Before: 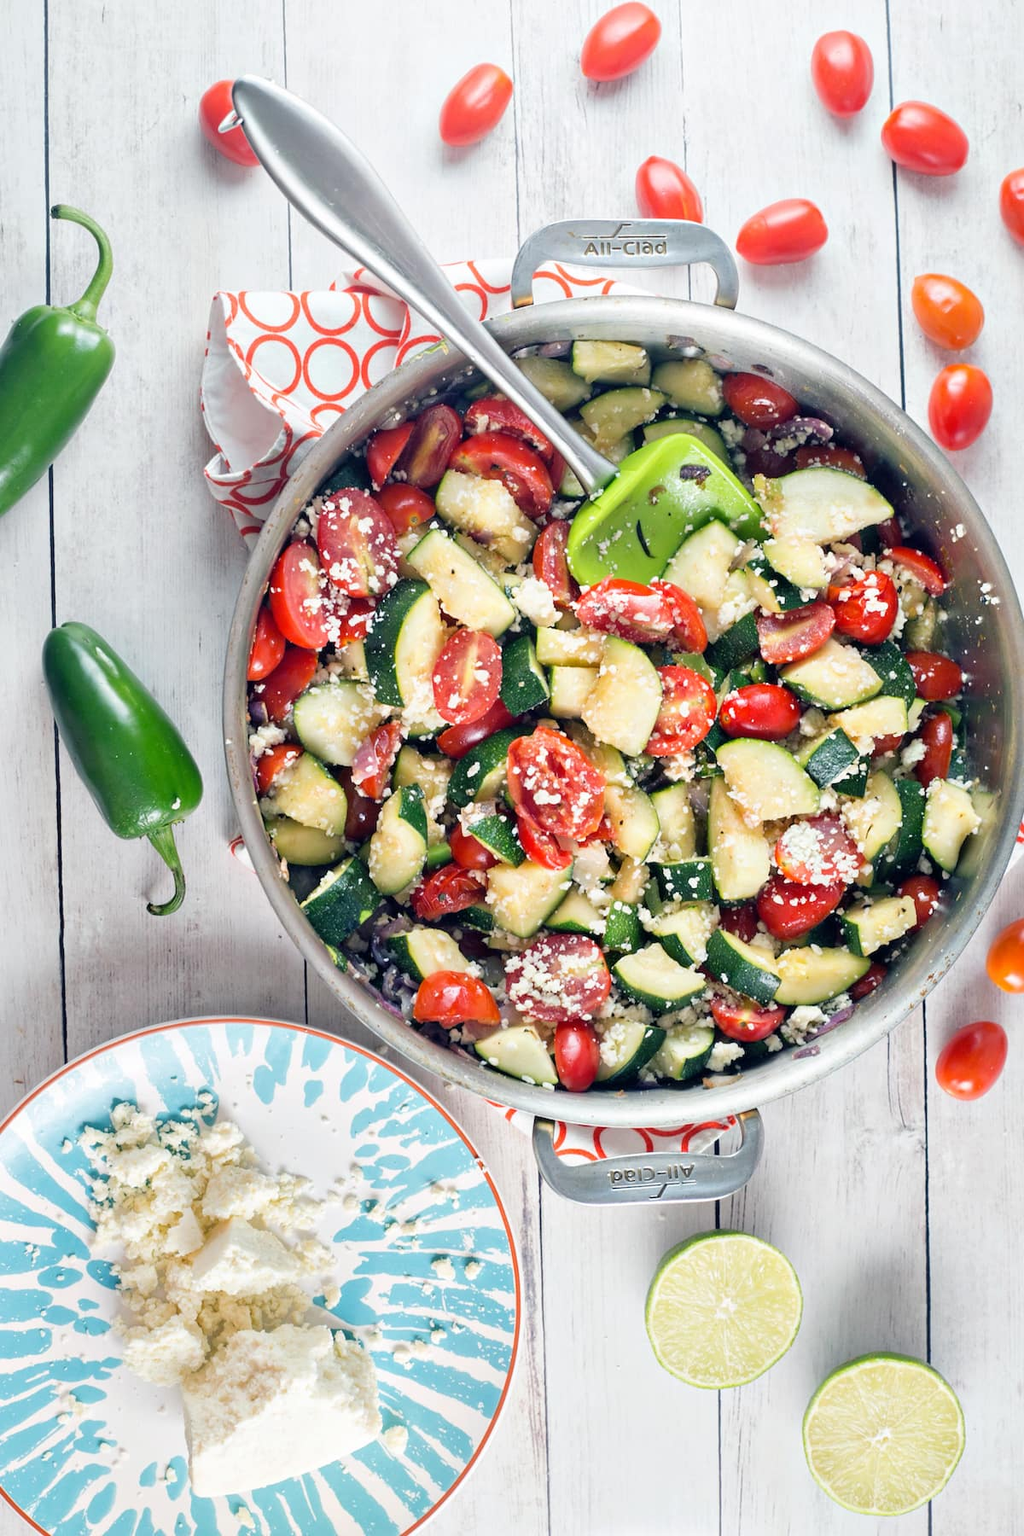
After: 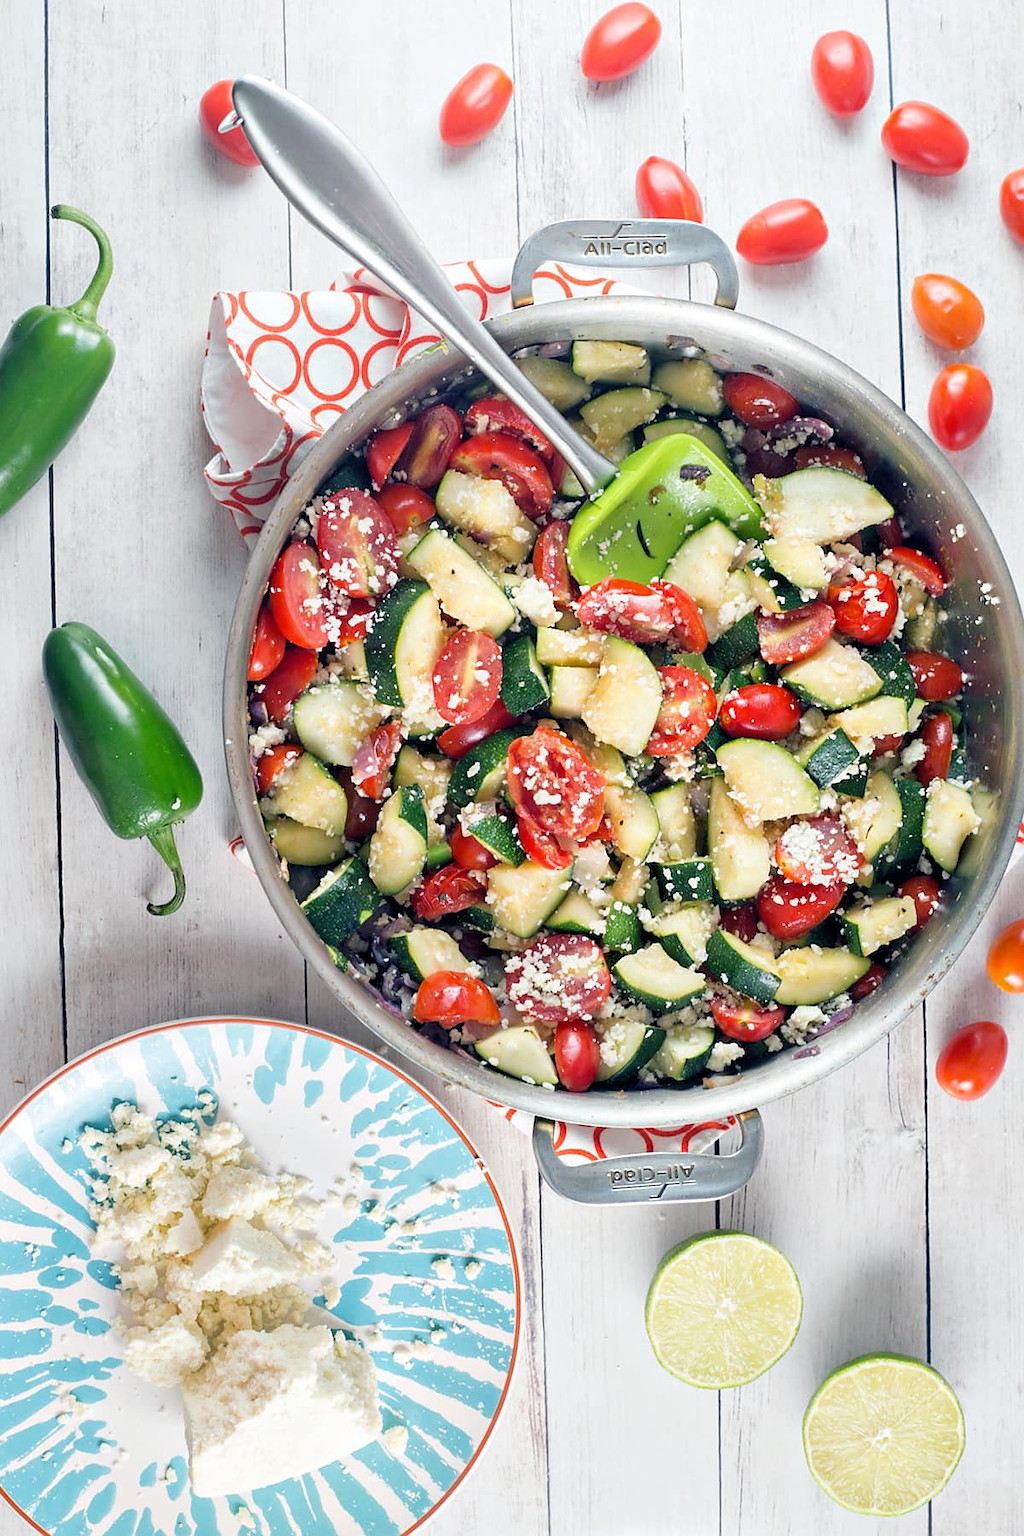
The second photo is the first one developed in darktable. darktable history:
sharpen: radius 1.459, amount 0.402, threshold 1.258
tone equalizer: -8 EV -1.88 EV, -7 EV -1.14 EV, -6 EV -1.63 EV
